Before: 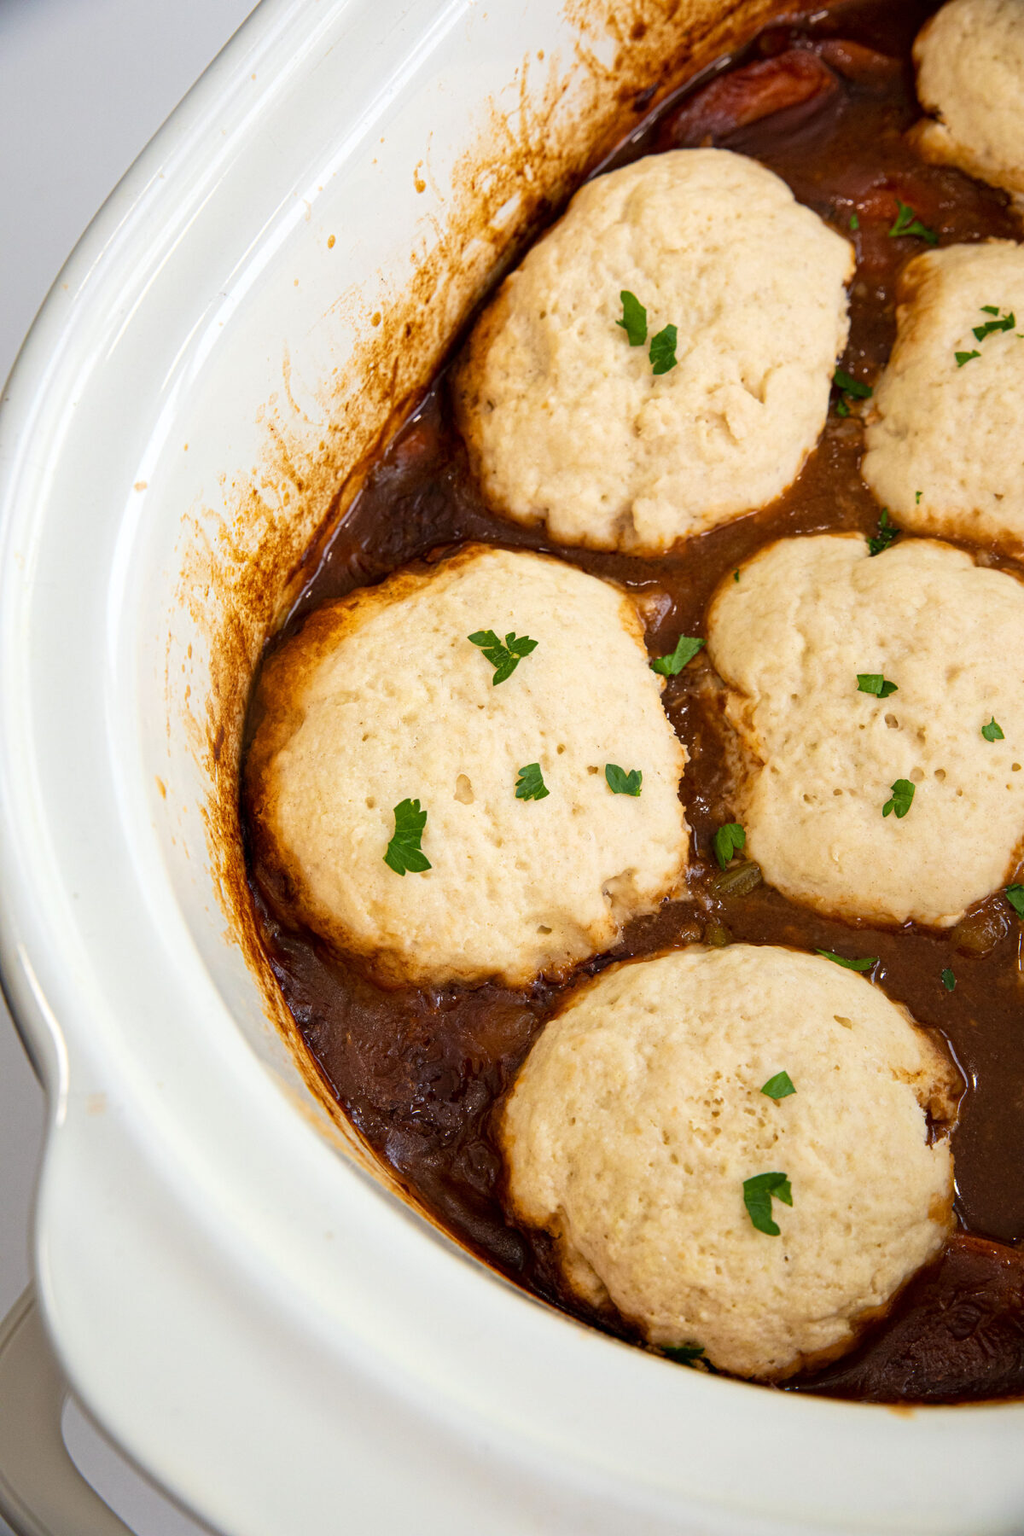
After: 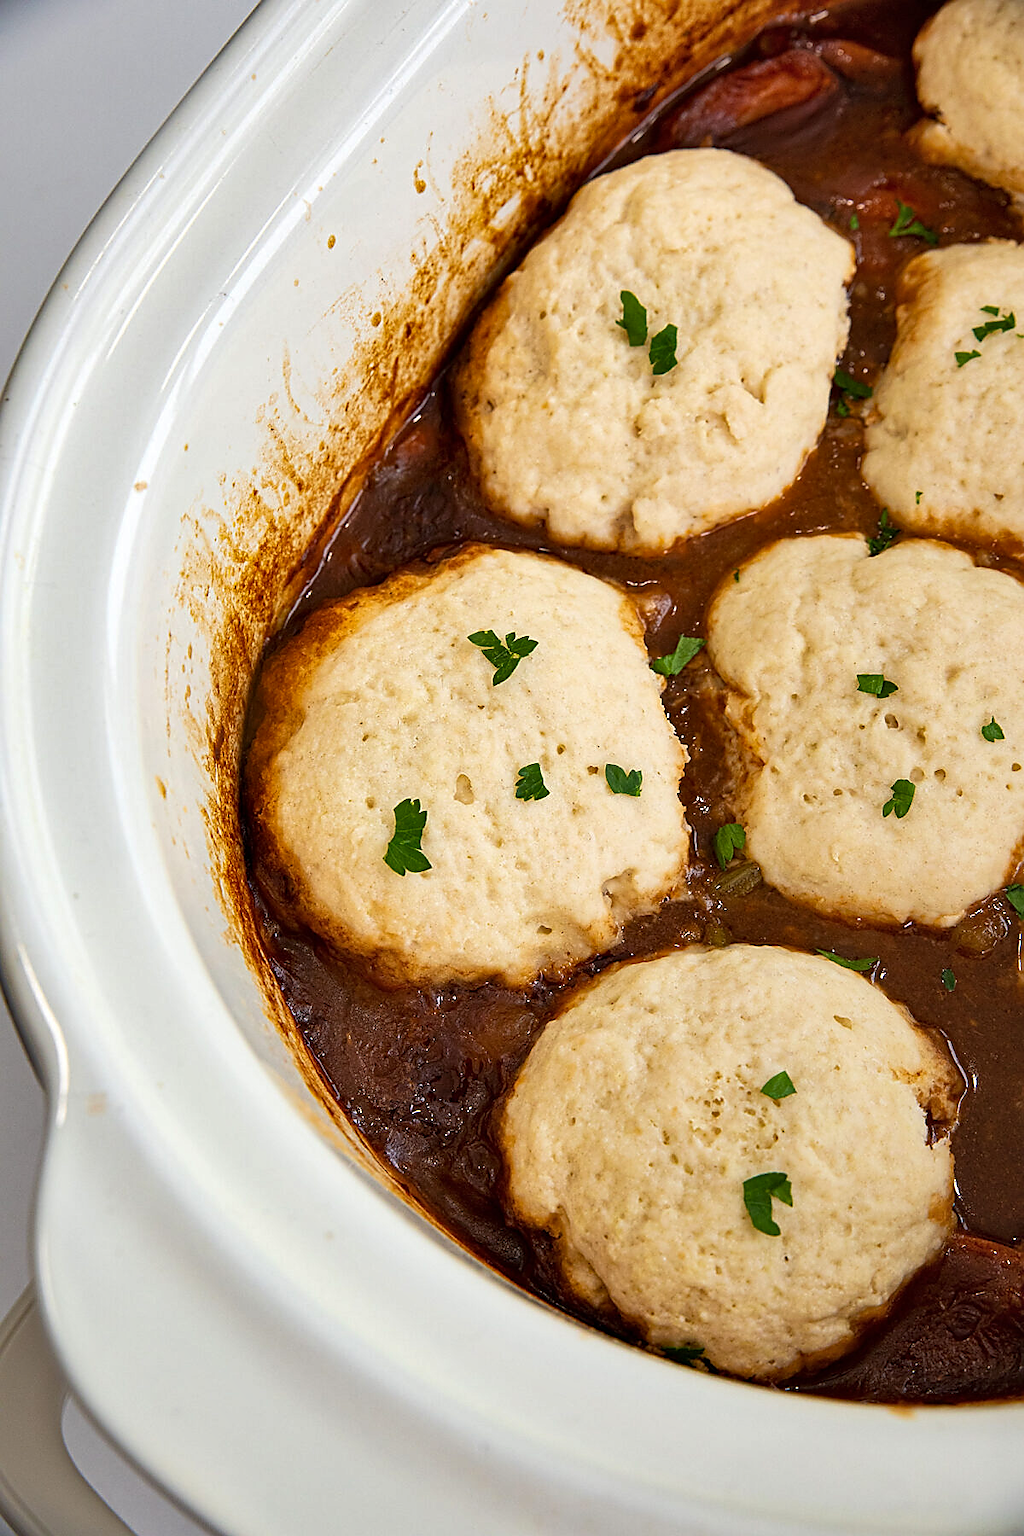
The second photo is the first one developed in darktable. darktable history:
shadows and highlights: soften with gaussian
sharpen: radius 1.4, amount 1.25, threshold 0.7
